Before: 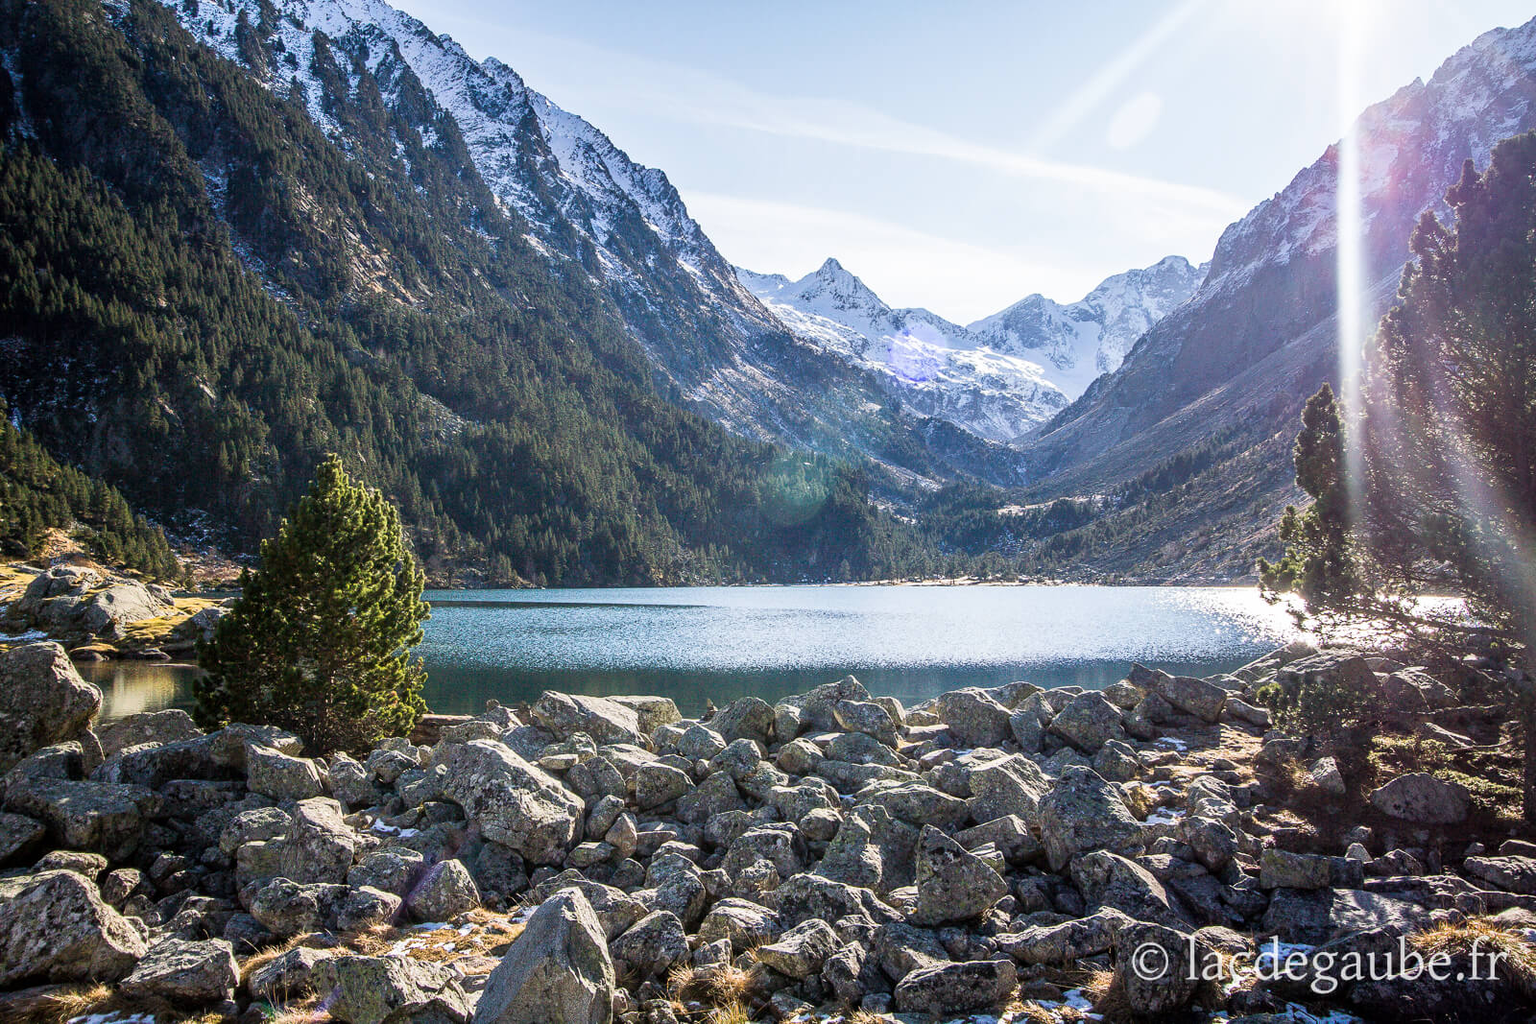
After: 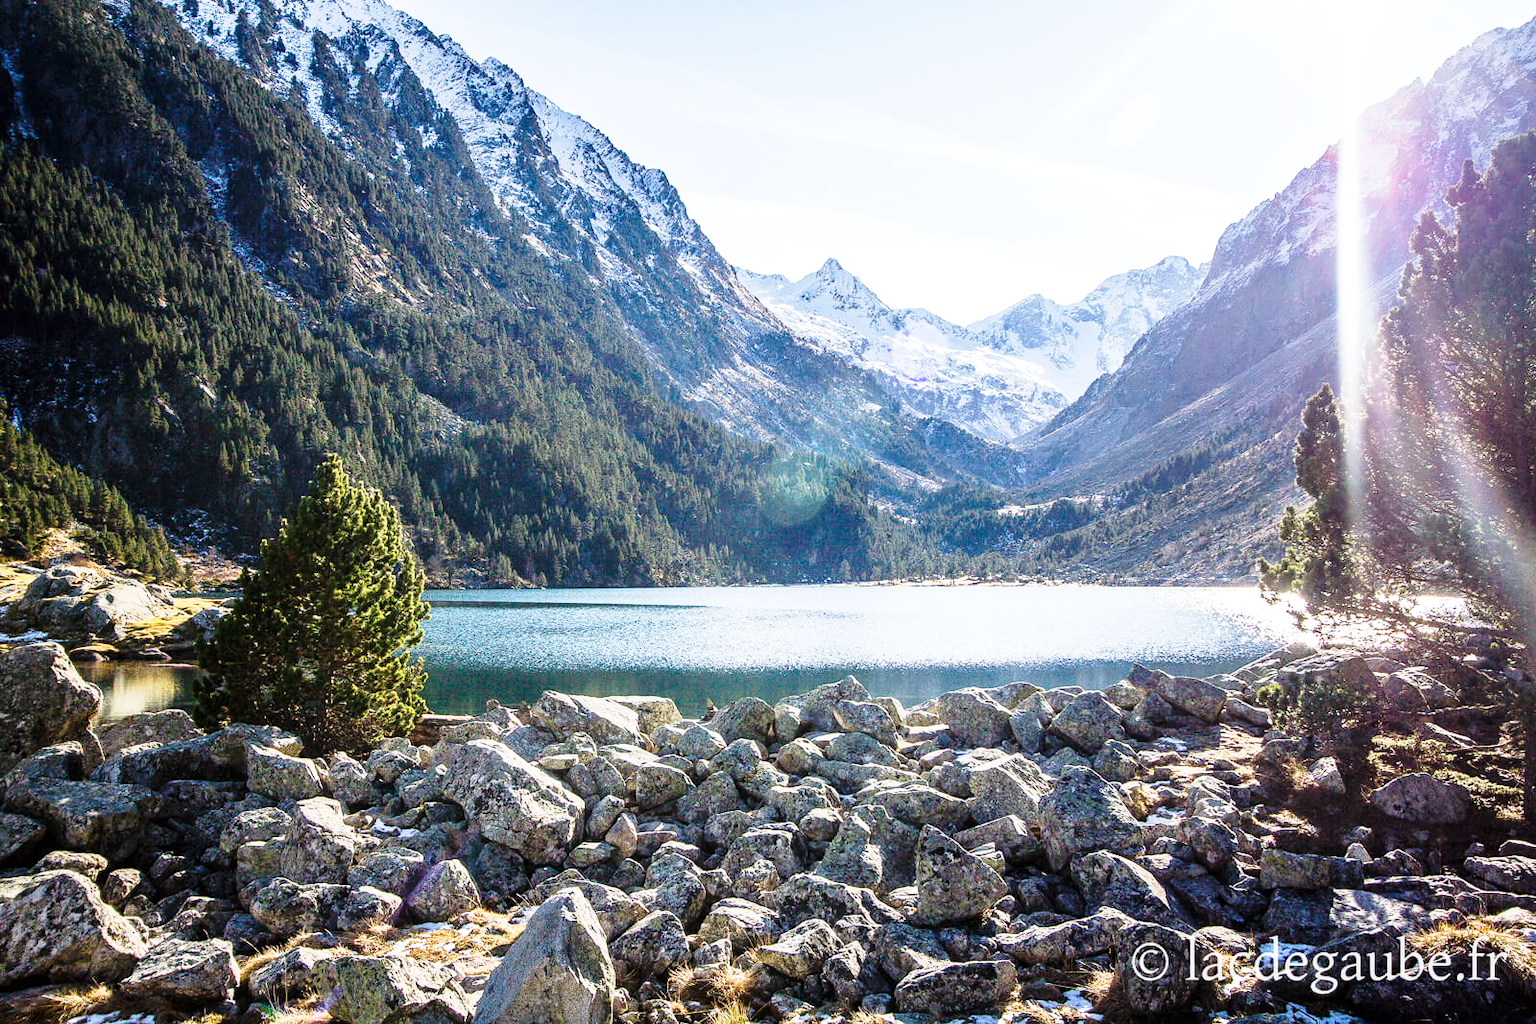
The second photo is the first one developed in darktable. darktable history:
base curve: curves: ch0 [(0, 0) (0.028, 0.03) (0.121, 0.232) (0.46, 0.748) (0.859, 0.968) (1, 1)], preserve colors none
tone equalizer: mask exposure compensation -0.512 EV
levels: levels [0, 0.498, 0.996]
